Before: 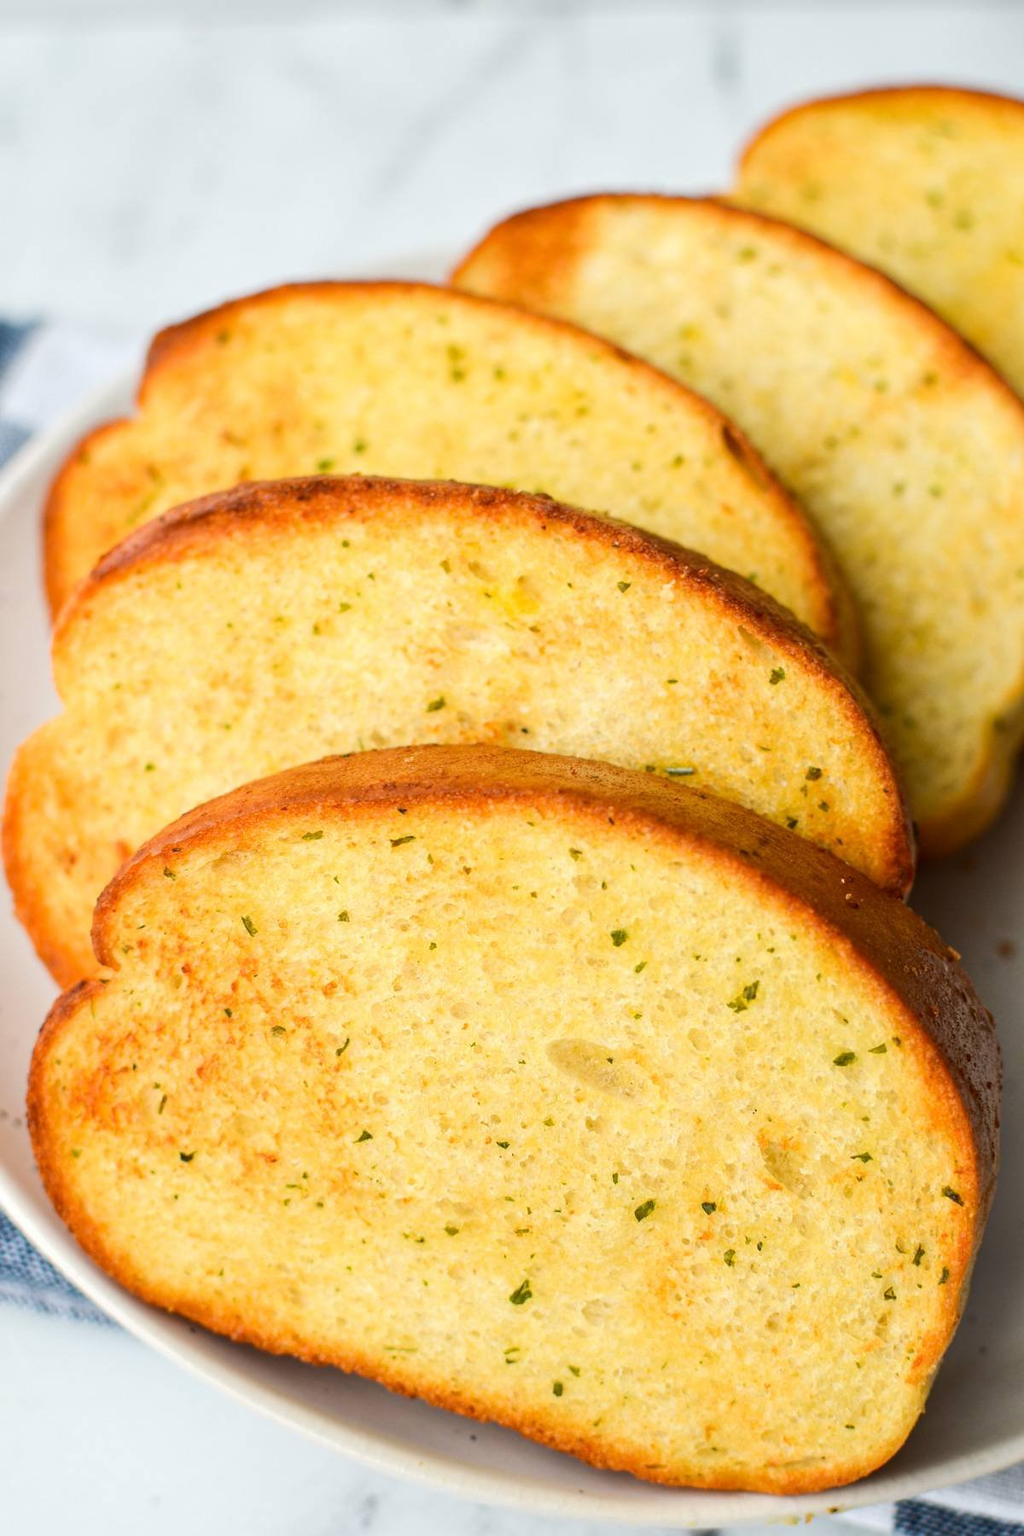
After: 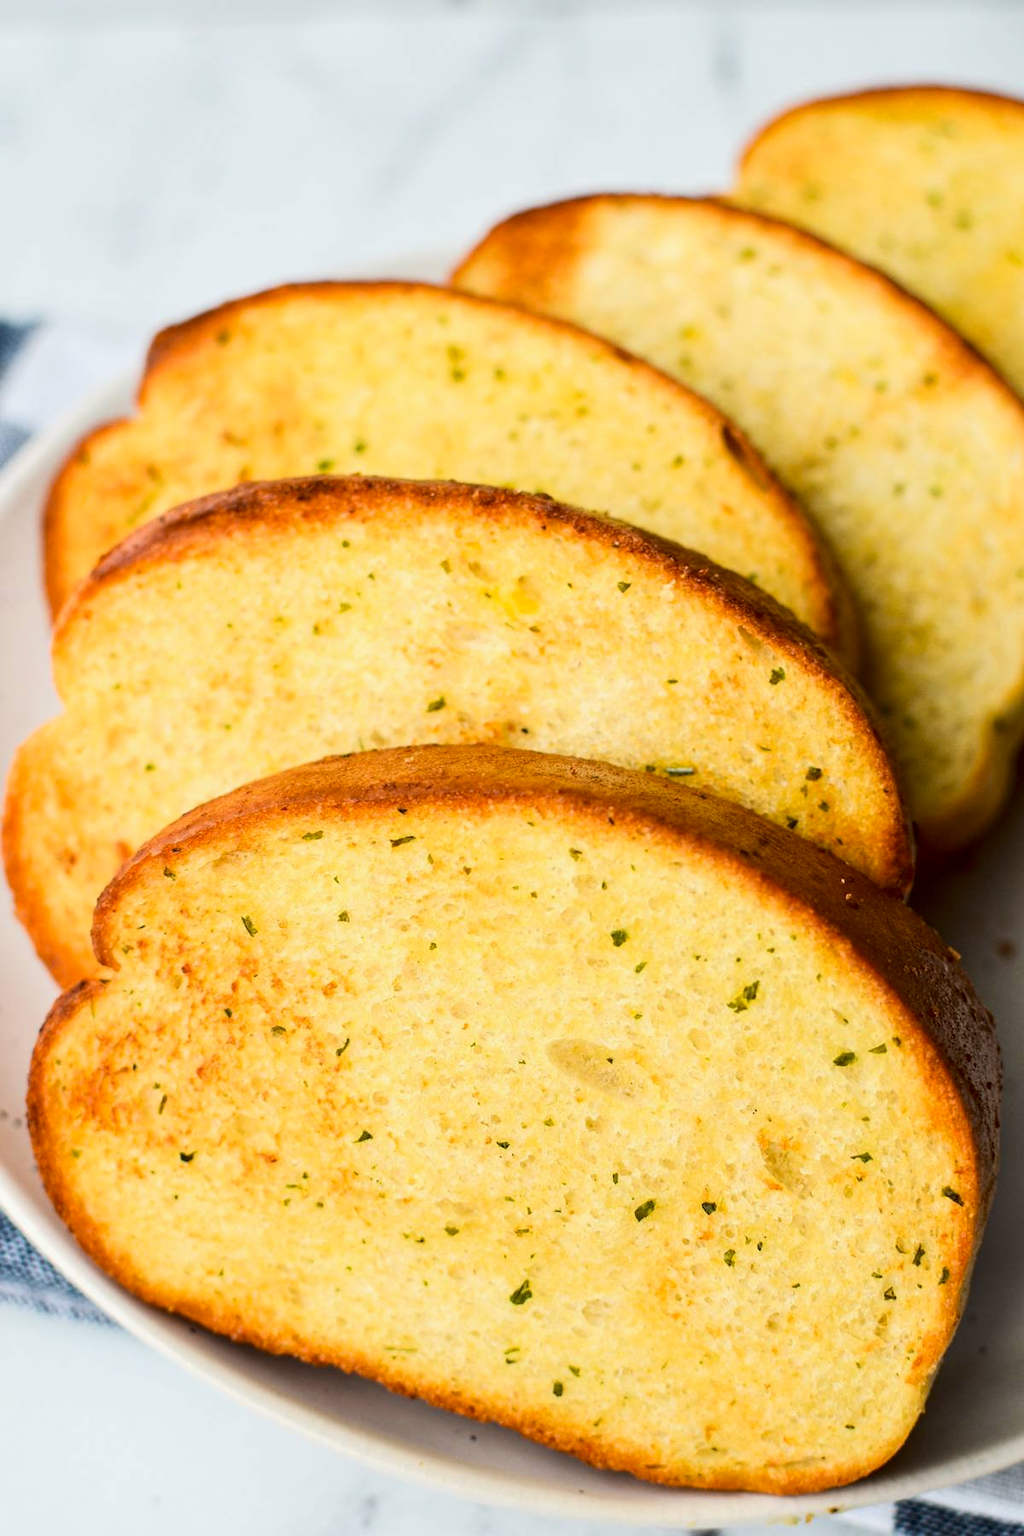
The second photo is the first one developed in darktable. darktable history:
exposure: black level correction 0.009, compensate highlight preservation false
tone curve: curves: ch0 [(0.016, 0.011) (0.204, 0.146) (0.515, 0.476) (0.78, 0.795) (1, 0.981)], color space Lab, linked channels, preserve colors none
